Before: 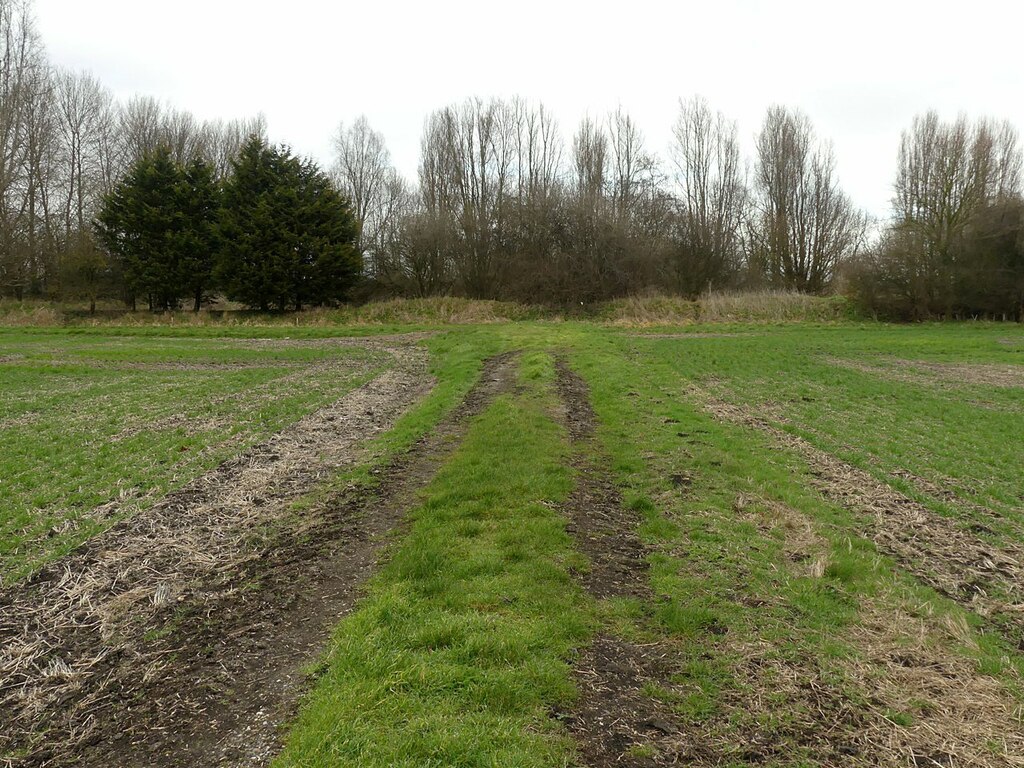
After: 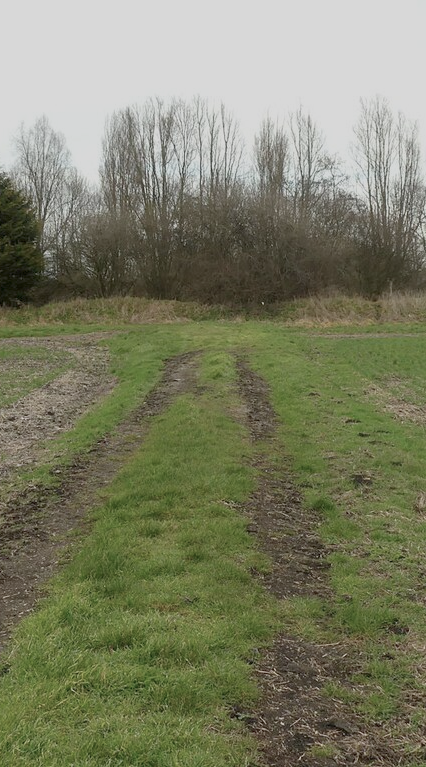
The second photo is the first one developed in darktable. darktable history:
color balance rgb: perceptual saturation grading › global saturation -27.94%, hue shift -2.27°, contrast -21.26%
crop: left 31.229%, right 27.105%
